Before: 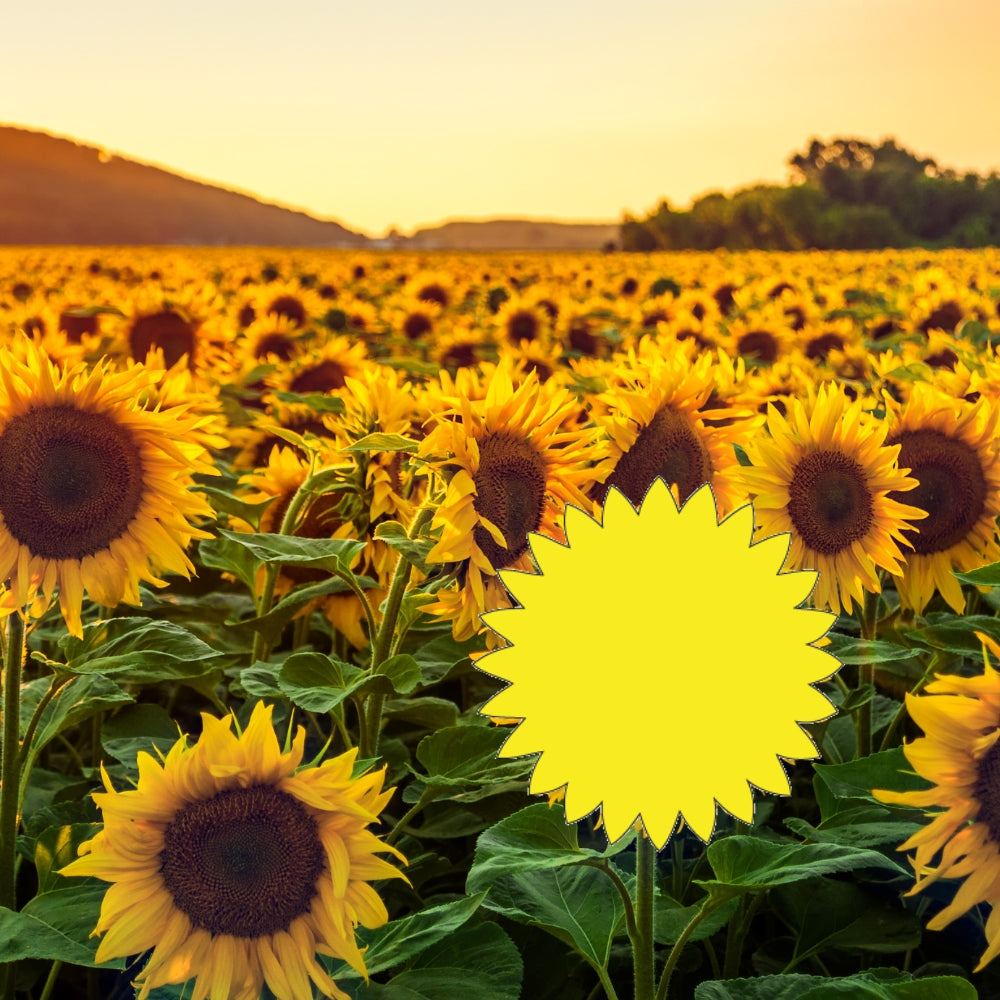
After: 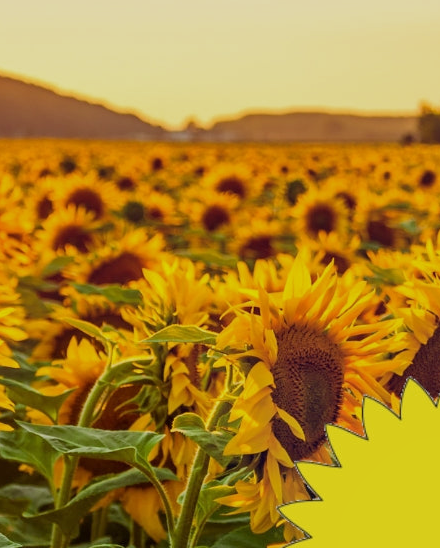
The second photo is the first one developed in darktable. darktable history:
crop: left 20.248%, top 10.86%, right 35.675%, bottom 34.321%
tone equalizer: -8 EV 0.25 EV, -7 EV 0.417 EV, -6 EV 0.417 EV, -5 EV 0.25 EV, -3 EV -0.25 EV, -2 EV -0.417 EV, -1 EV -0.417 EV, +0 EV -0.25 EV, edges refinement/feathering 500, mask exposure compensation -1.57 EV, preserve details guided filter
